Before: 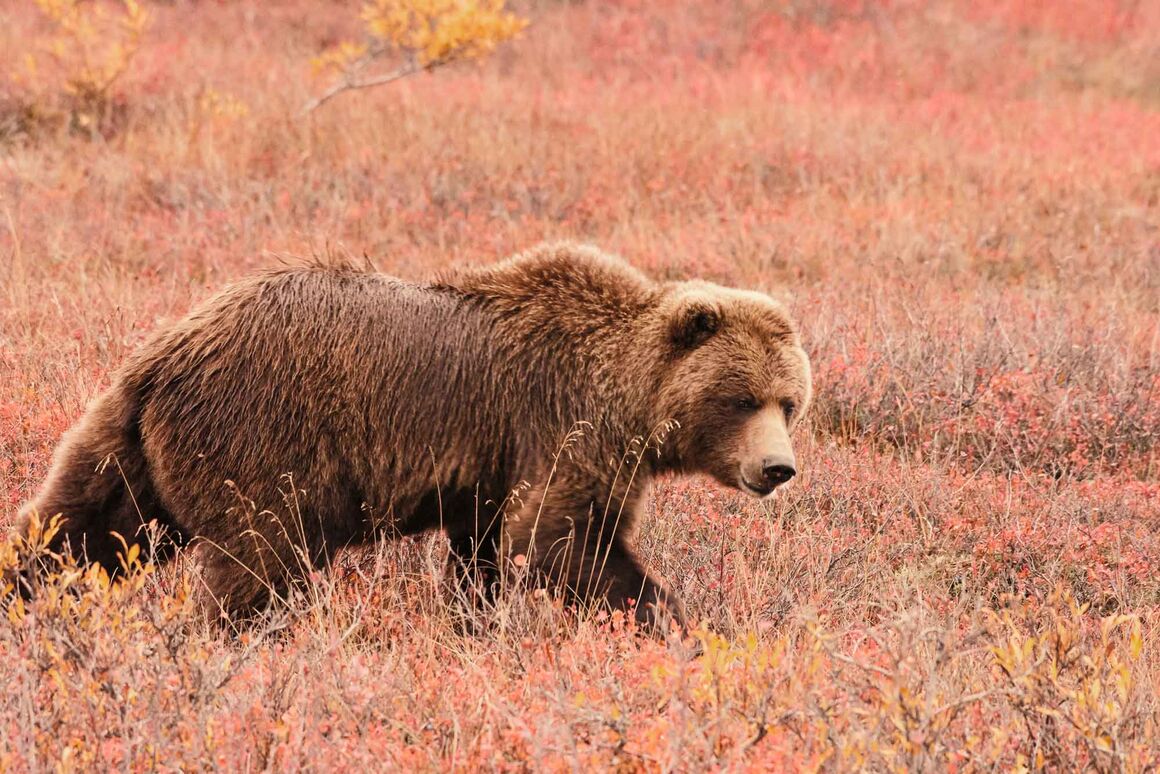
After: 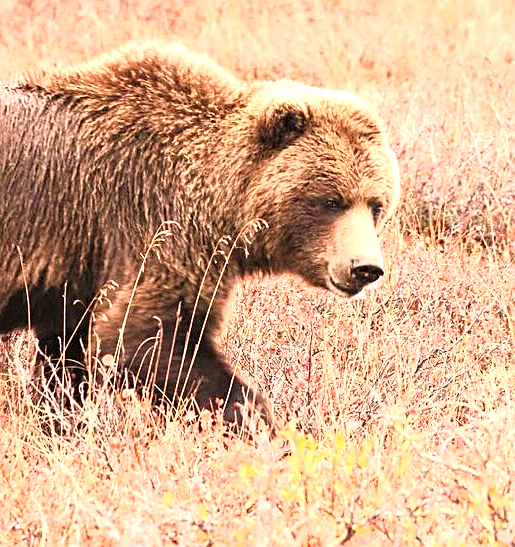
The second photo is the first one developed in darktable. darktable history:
sharpen: on, module defaults
tone curve: curves: ch0 [(0, 0) (0.003, 0.003) (0.011, 0.012) (0.025, 0.027) (0.044, 0.048) (0.069, 0.075) (0.1, 0.108) (0.136, 0.147) (0.177, 0.192) (0.224, 0.243) (0.277, 0.3) (0.335, 0.363) (0.399, 0.433) (0.468, 0.508) (0.543, 0.589) (0.623, 0.676) (0.709, 0.769) (0.801, 0.868) (0.898, 0.949) (1, 1)], color space Lab, independent channels, preserve colors none
crop: left 35.564%, top 25.88%, right 20.015%, bottom 3.4%
exposure: black level correction 0, exposure 1.012 EV, compensate highlight preservation false
